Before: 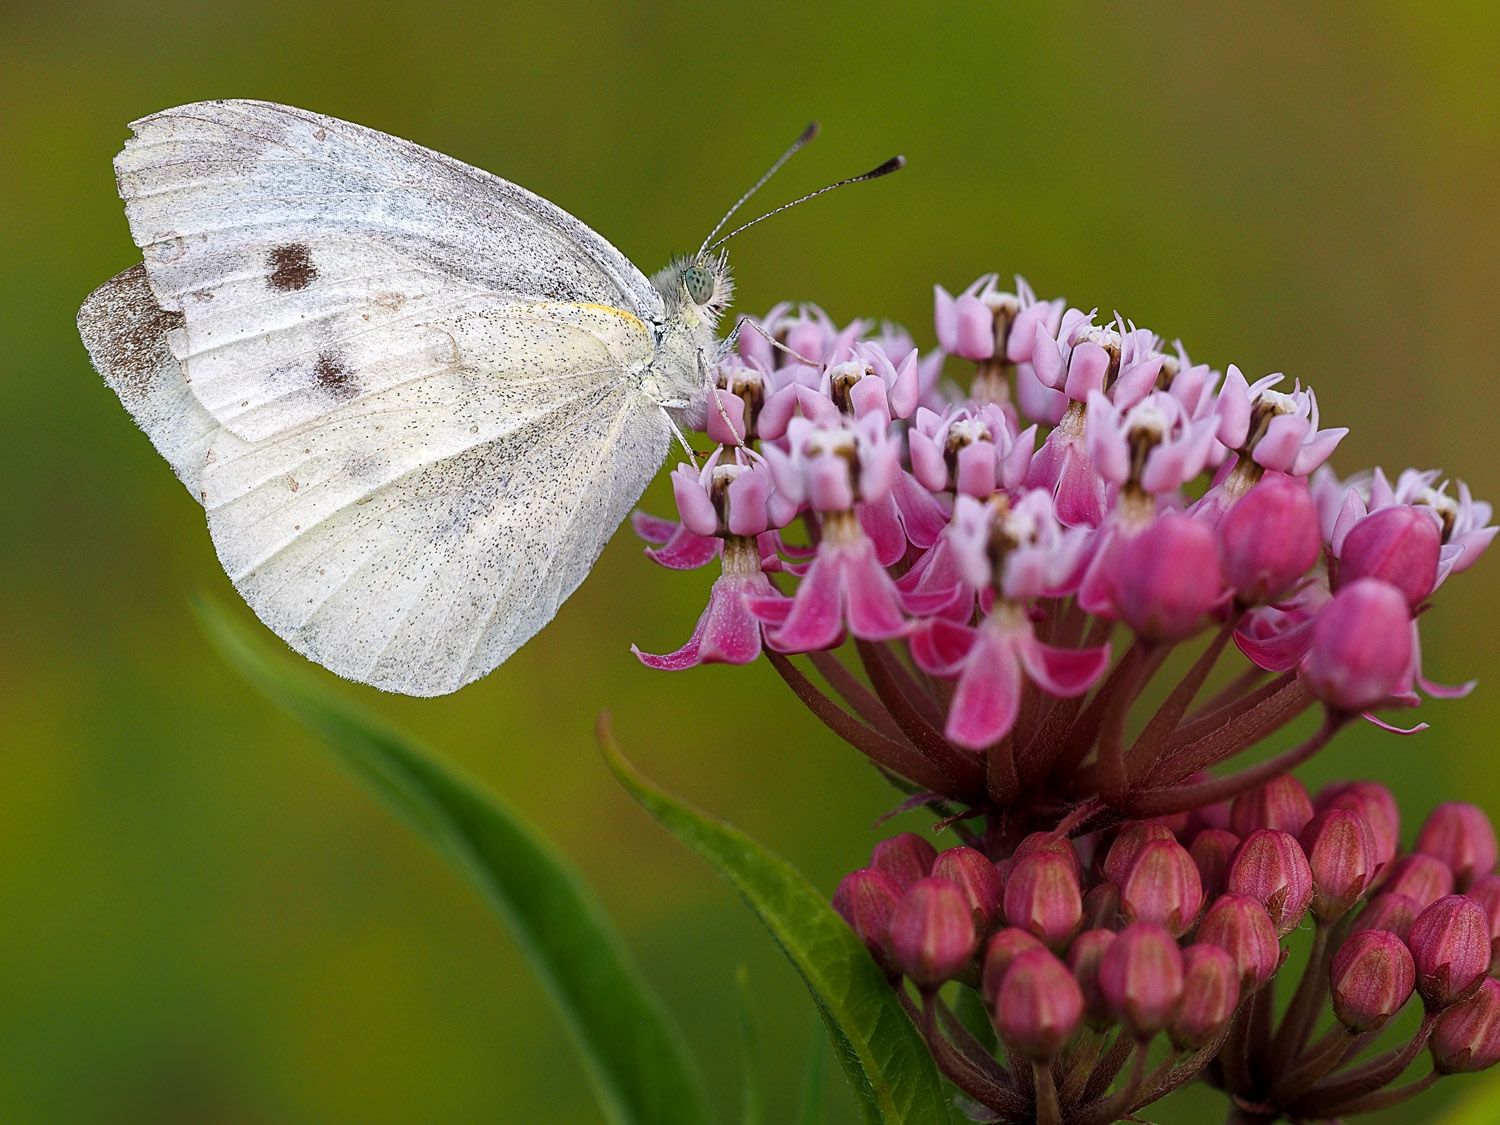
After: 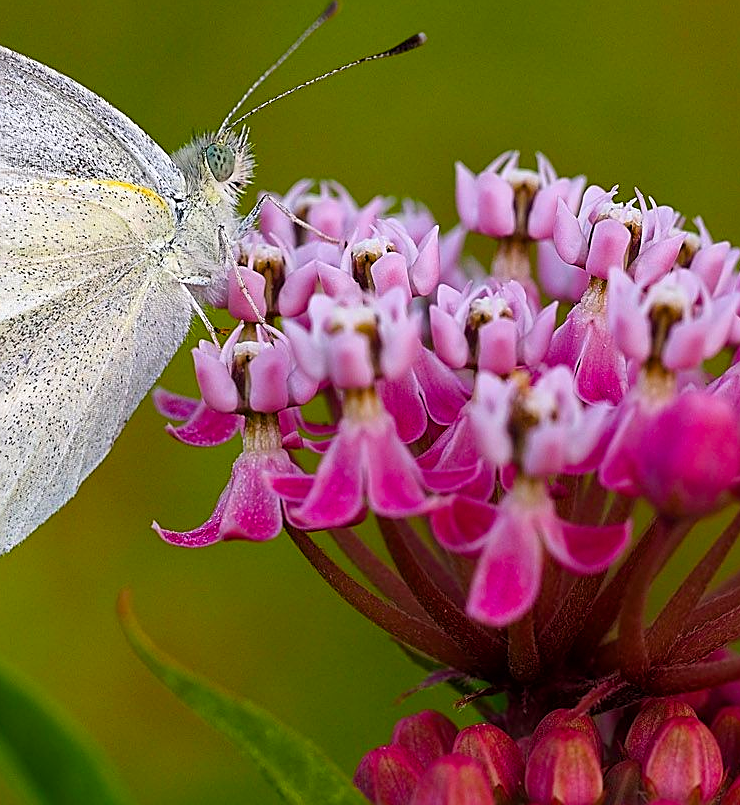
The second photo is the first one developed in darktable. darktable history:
crop: left 31.957%, top 10.97%, right 18.679%, bottom 17.401%
color balance rgb: perceptual saturation grading › global saturation 29.444%, perceptual brilliance grading › global brilliance 2.551%, perceptual brilliance grading › highlights -3.31%, perceptual brilliance grading › shadows 3.775%, global vibrance 20%
sharpen: on, module defaults
